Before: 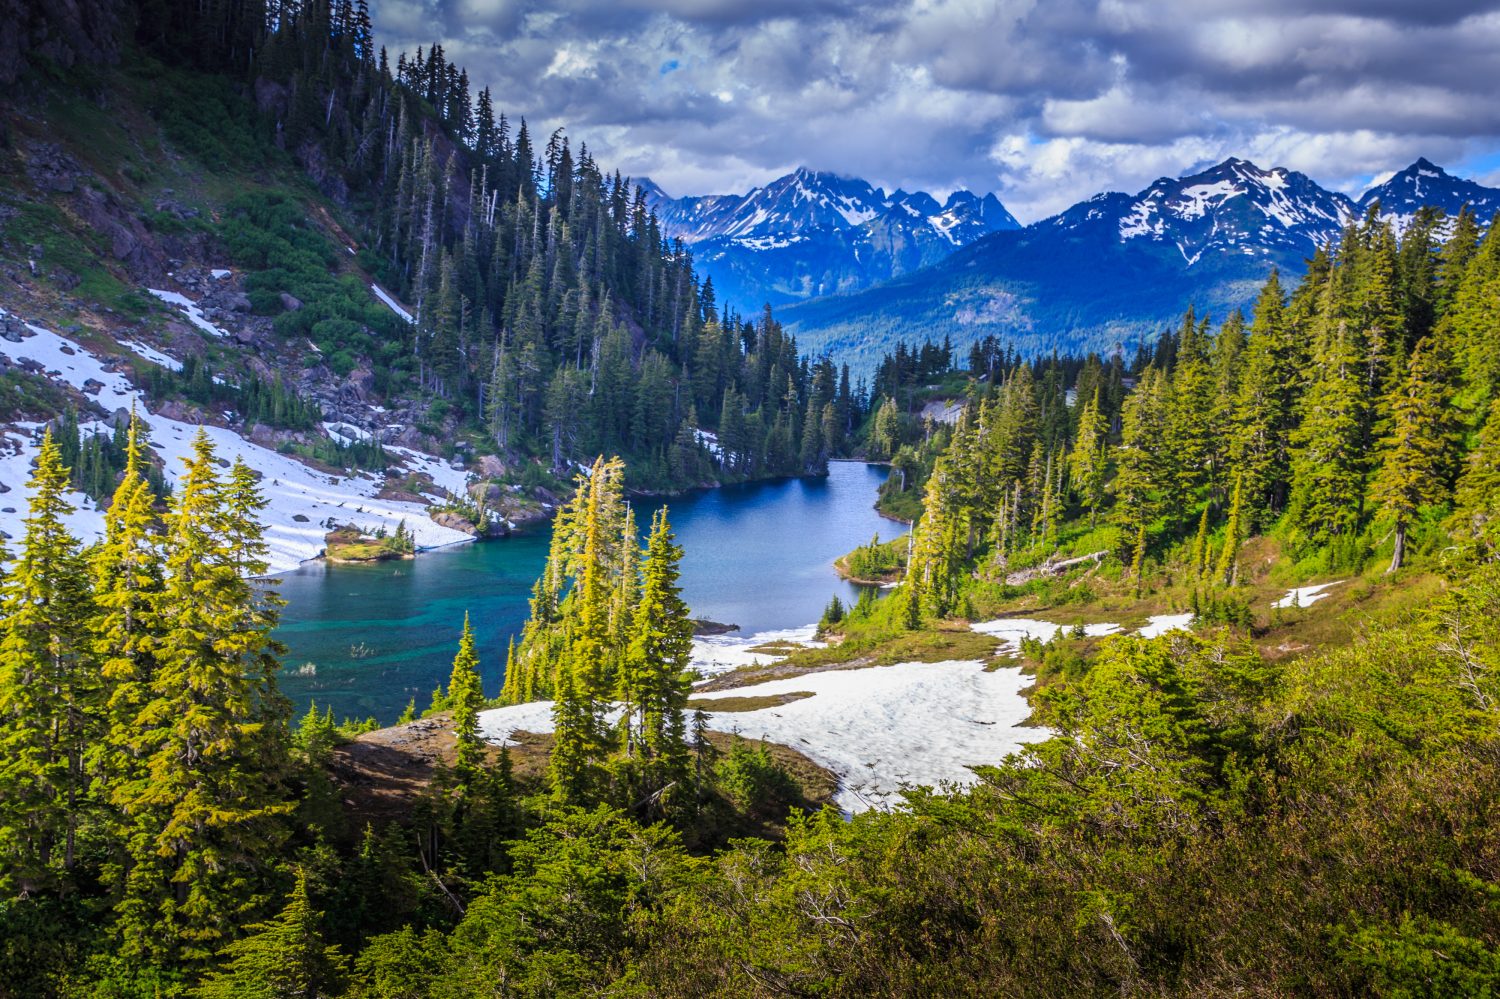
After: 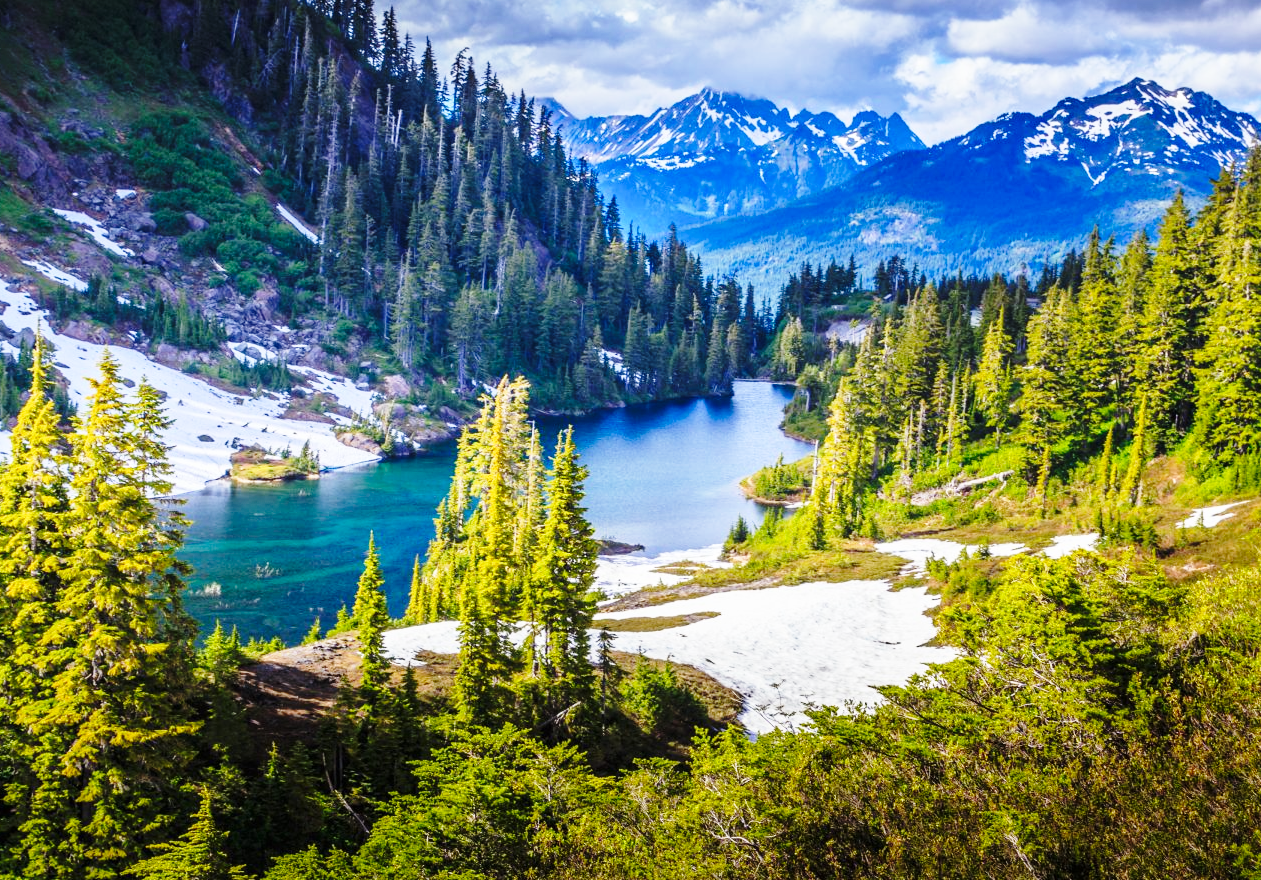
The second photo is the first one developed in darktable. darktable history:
base curve: curves: ch0 [(0, 0) (0.028, 0.03) (0.121, 0.232) (0.46, 0.748) (0.859, 0.968) (1, 1)], preserve colors none
crop: left 6.364%, top 8.105%, right 9.549%, bottom 3.729%
